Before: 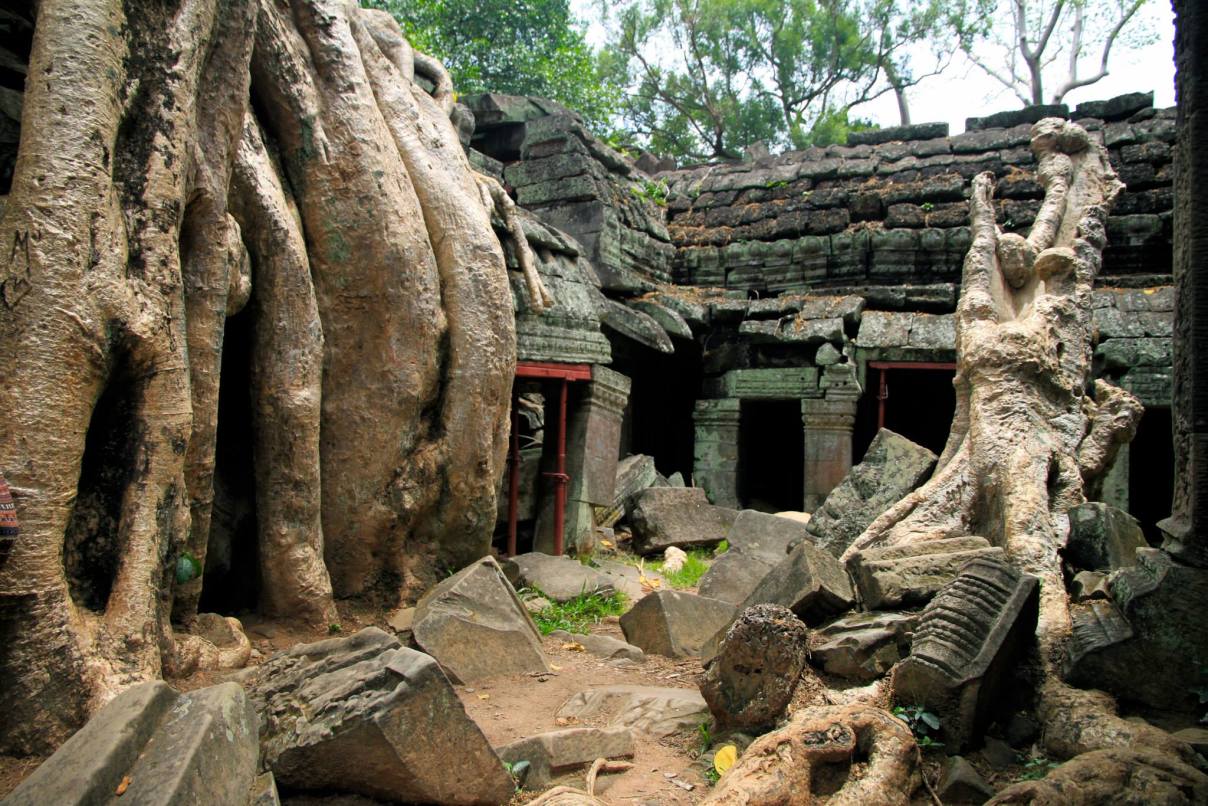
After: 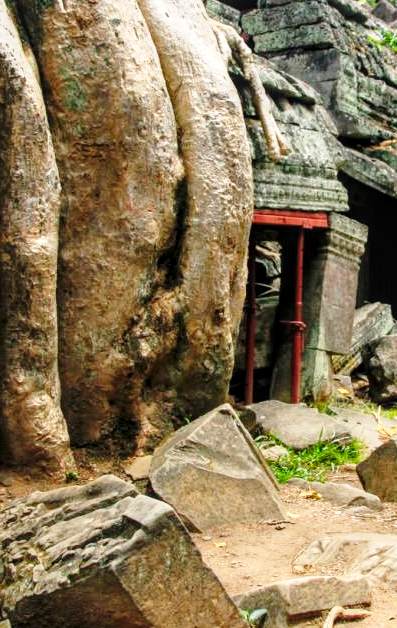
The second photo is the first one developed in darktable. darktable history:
local contrast: on, module defaults
base curve: curves: ch0 [(0, 0) (0.028, 0.03) (0.121, 0.232) (0.46, 0.748) (0.859, 0.968) (1, 1)], preserve colors none
tone equalizer: on, module defaults
crop and rotate: left 21.811%, top 18.958%, right 45.245%, bottom 3.002%
color calibration: x 0.343, y 0.357, temperature 5102.25 K
